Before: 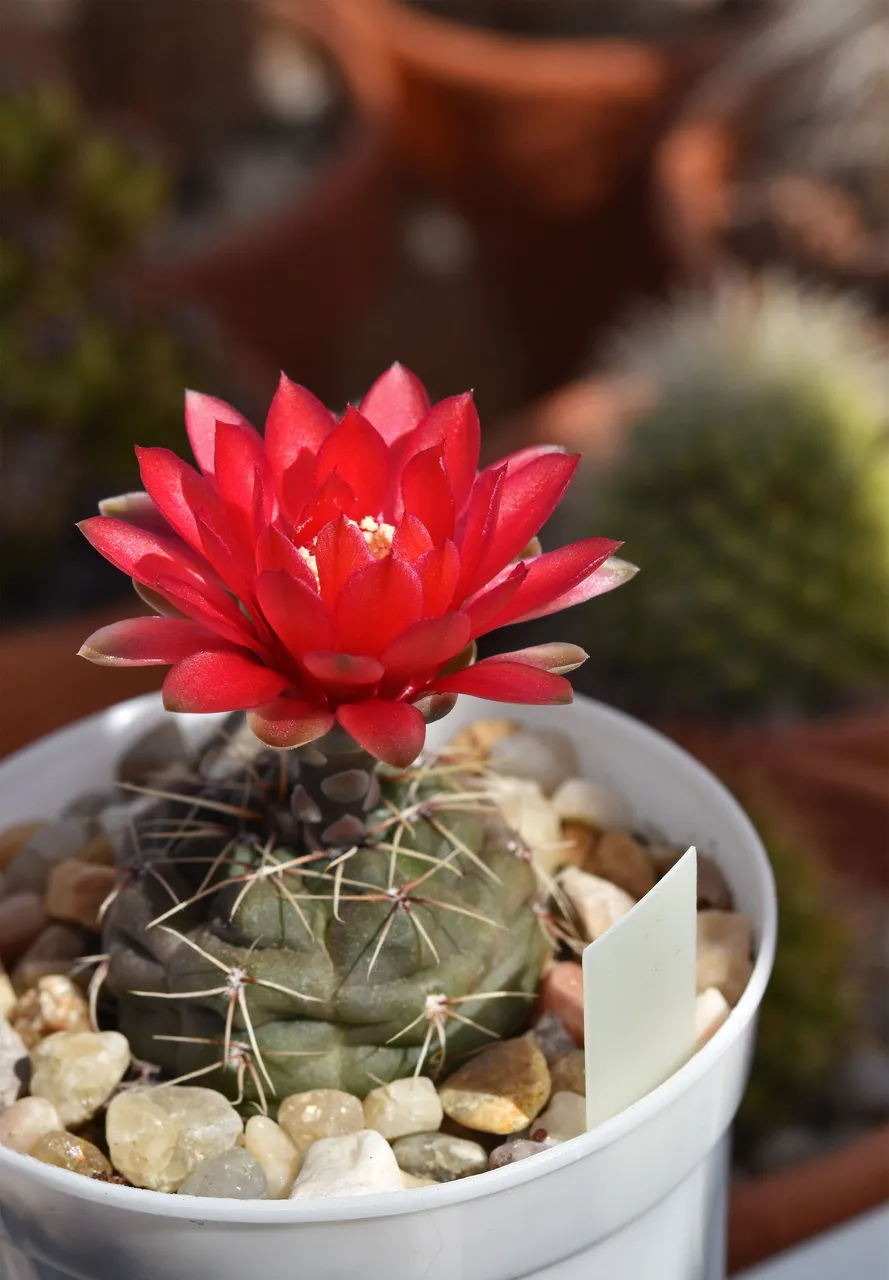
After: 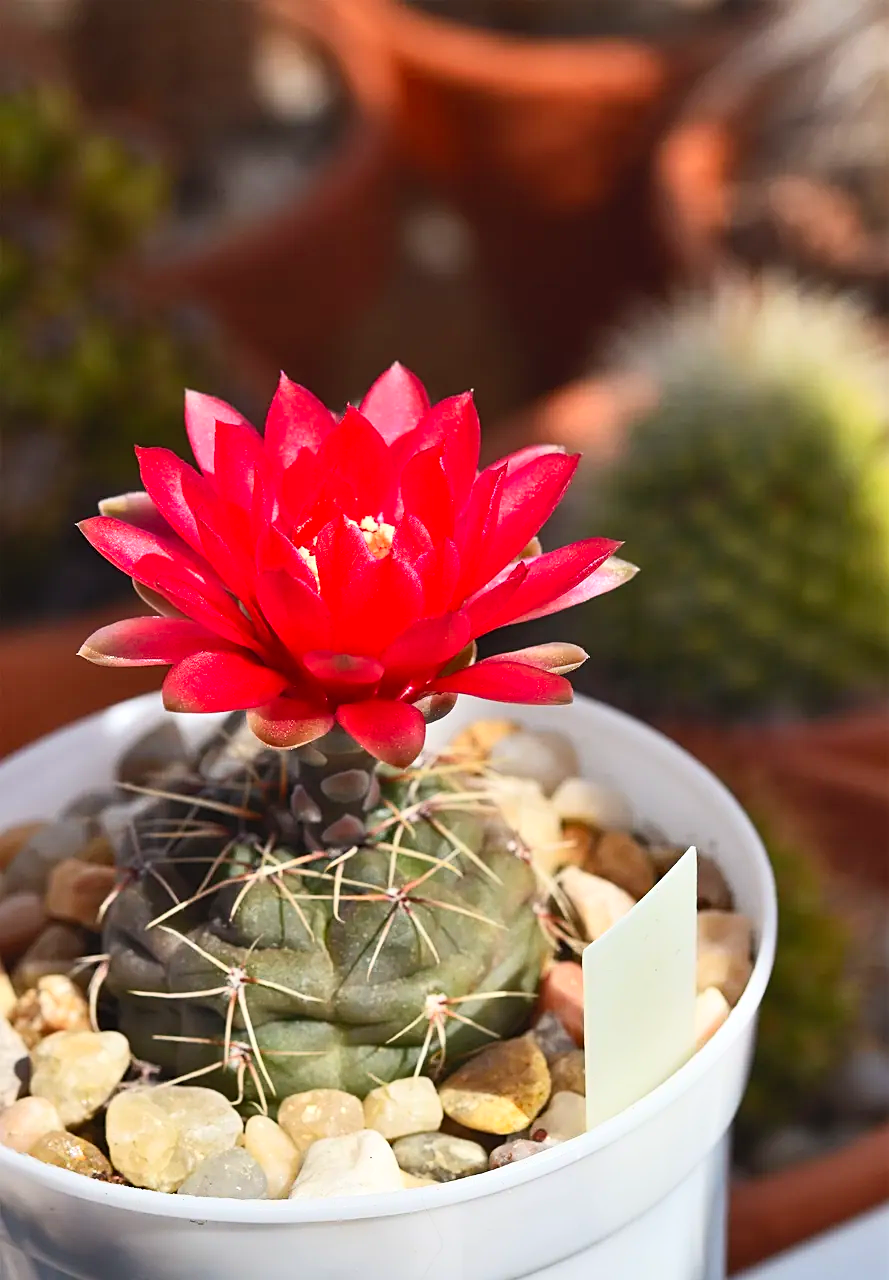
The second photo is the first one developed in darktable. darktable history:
sharpen: on, module defaults
contrast brightness saturation: contrast 0.241, brightness 0.243, saturation 0.381
